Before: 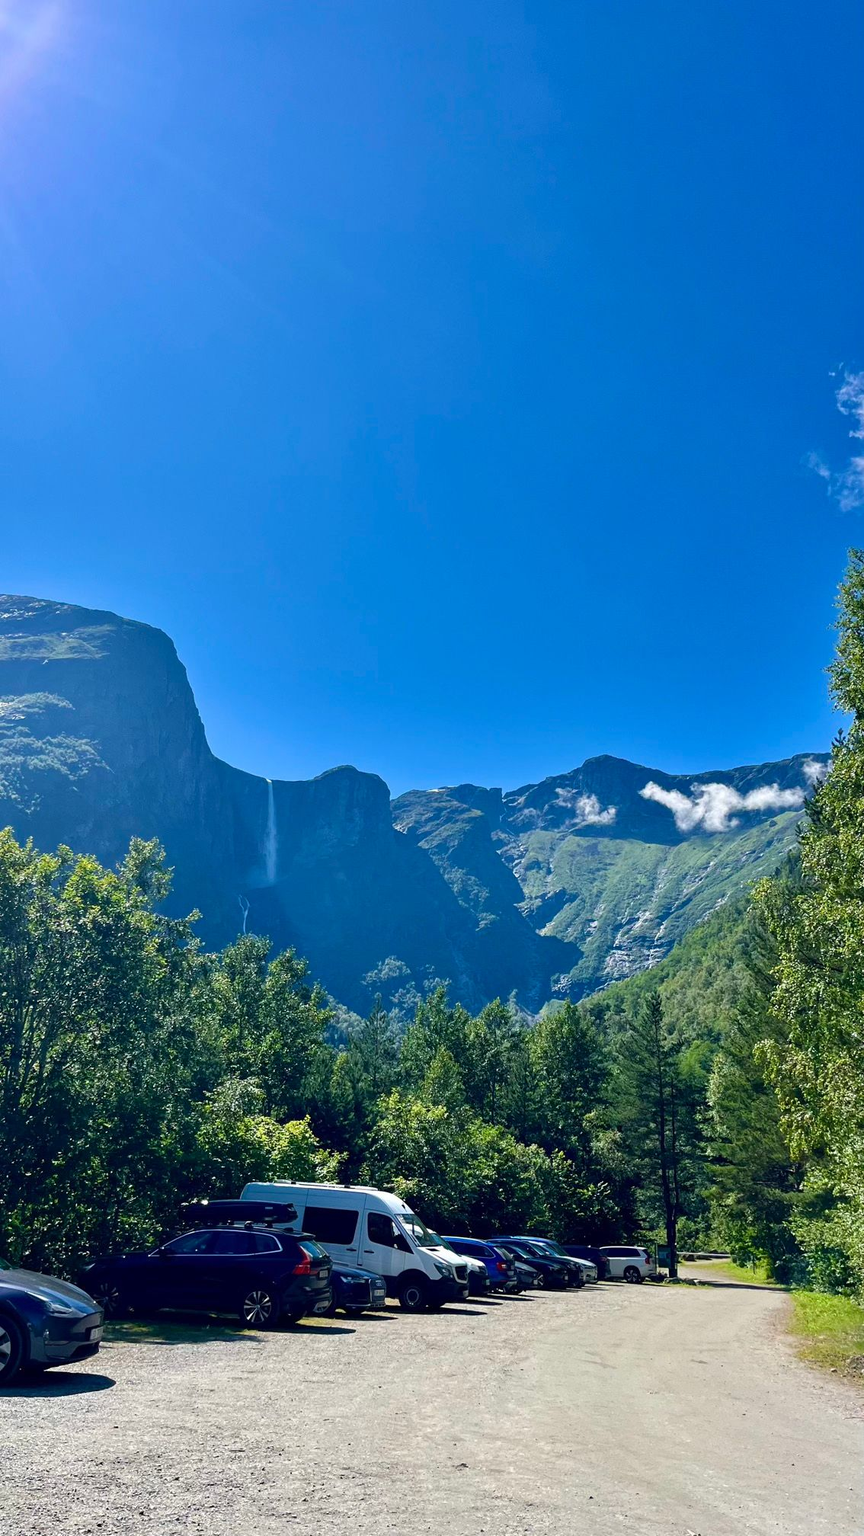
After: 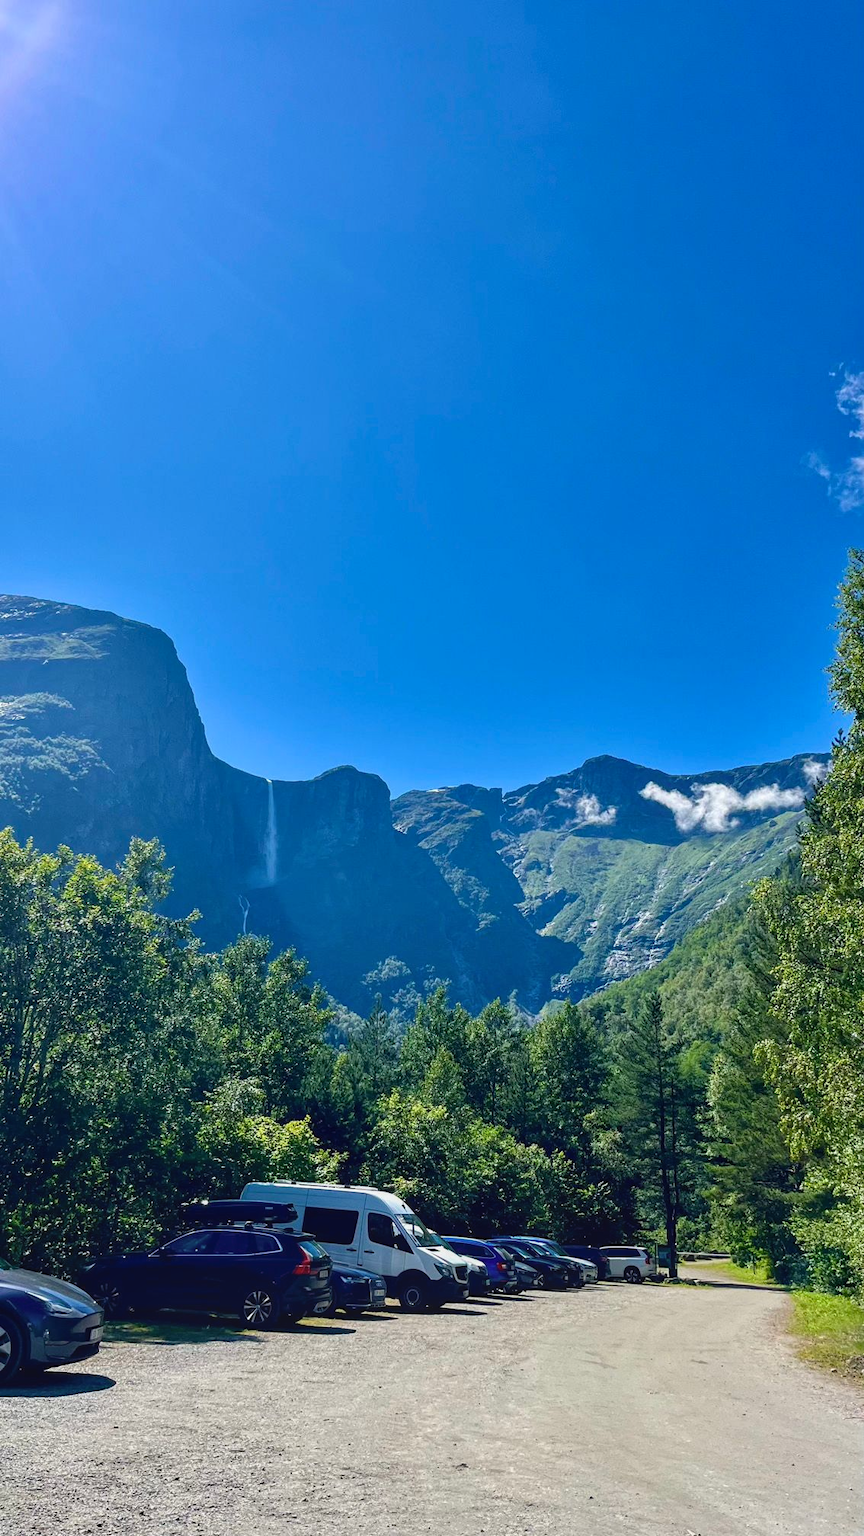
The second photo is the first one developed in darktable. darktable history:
tone equalizer: on, module defaults
local contrast: detail 110%
